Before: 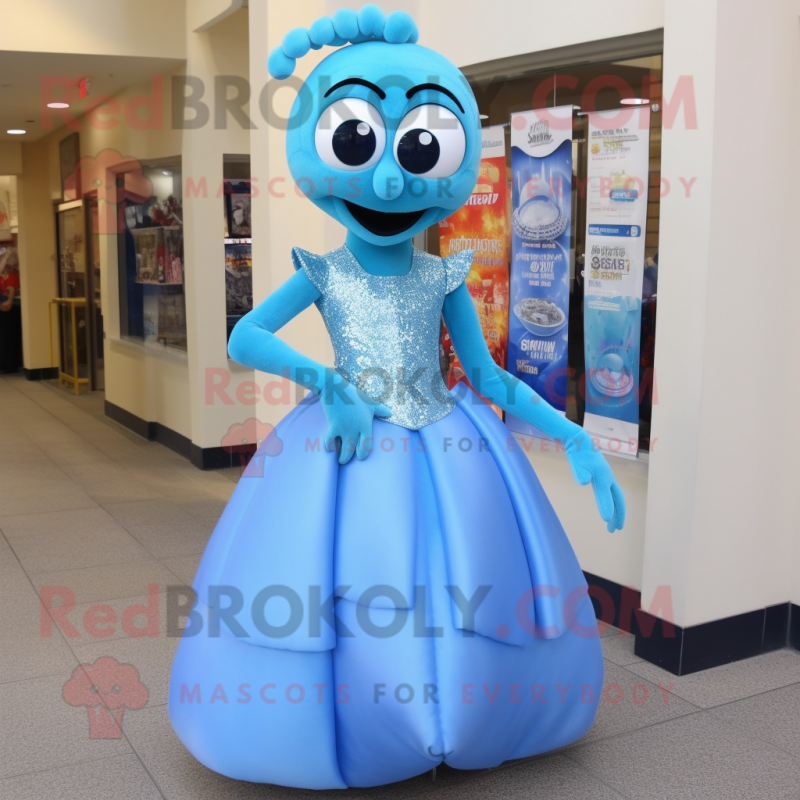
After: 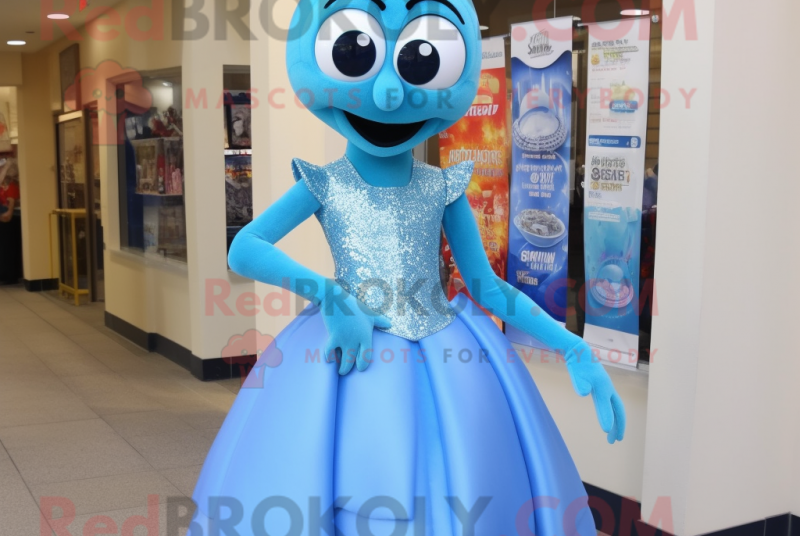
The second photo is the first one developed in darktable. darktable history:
crop: top 11.173%, bottom 21.776%
